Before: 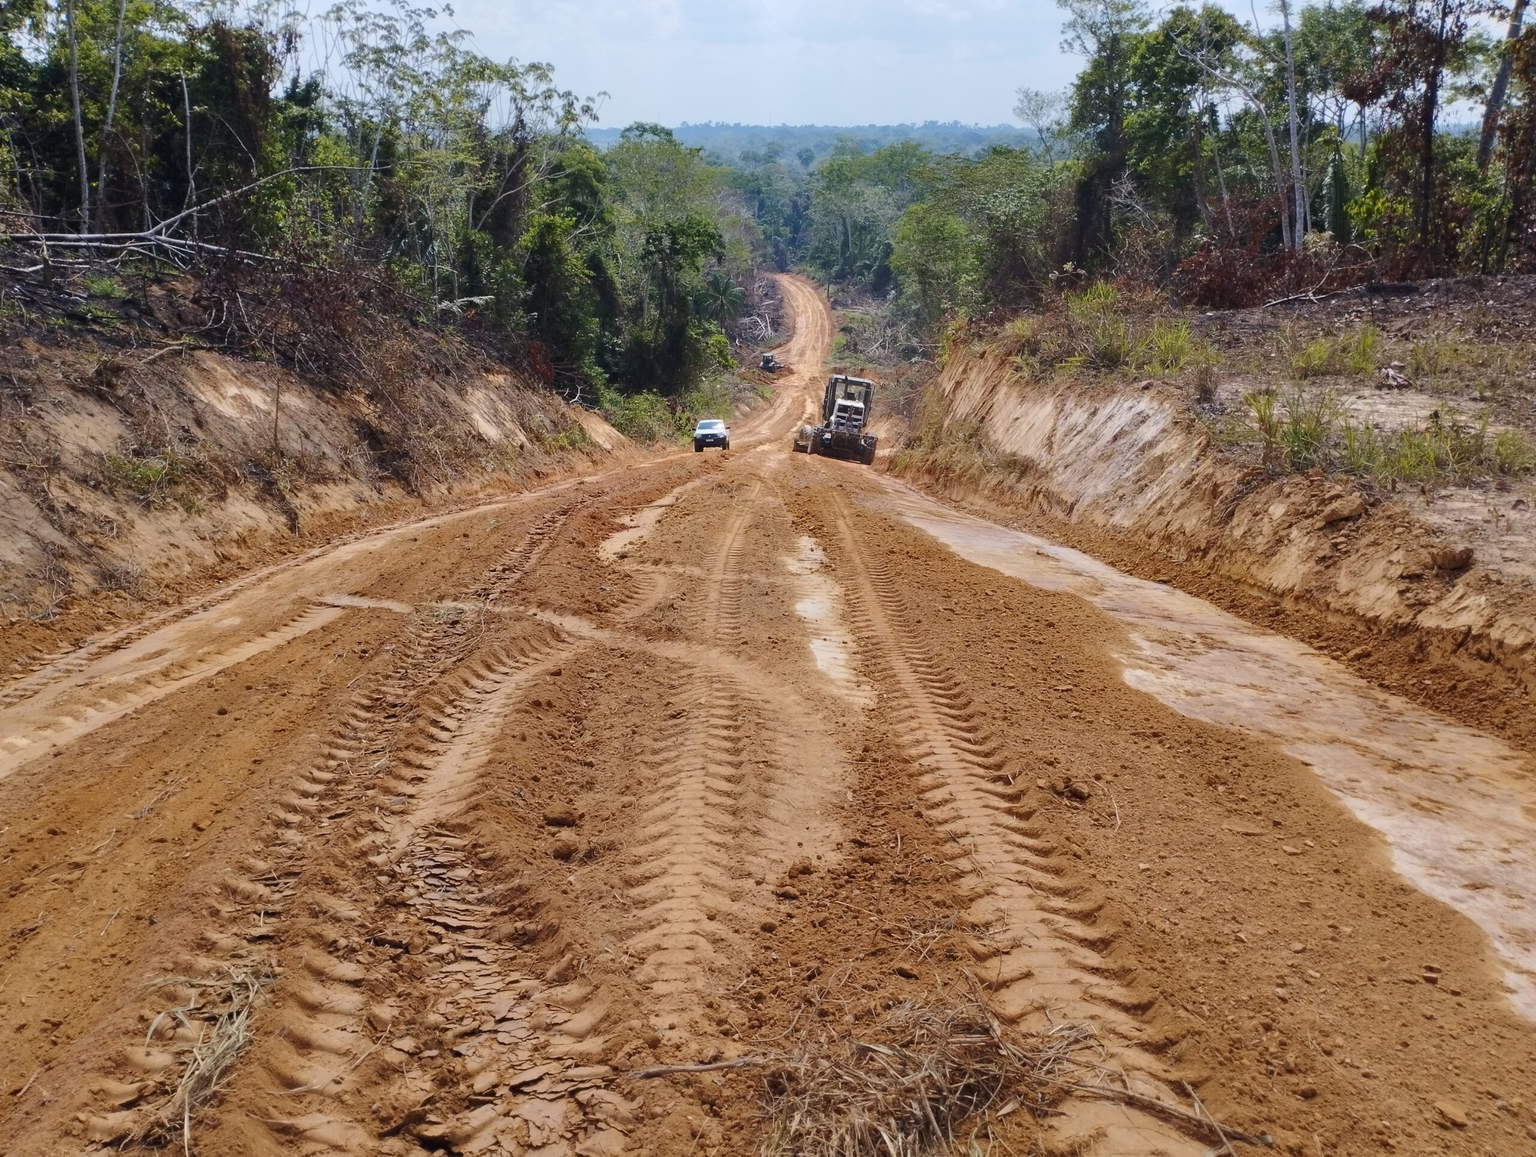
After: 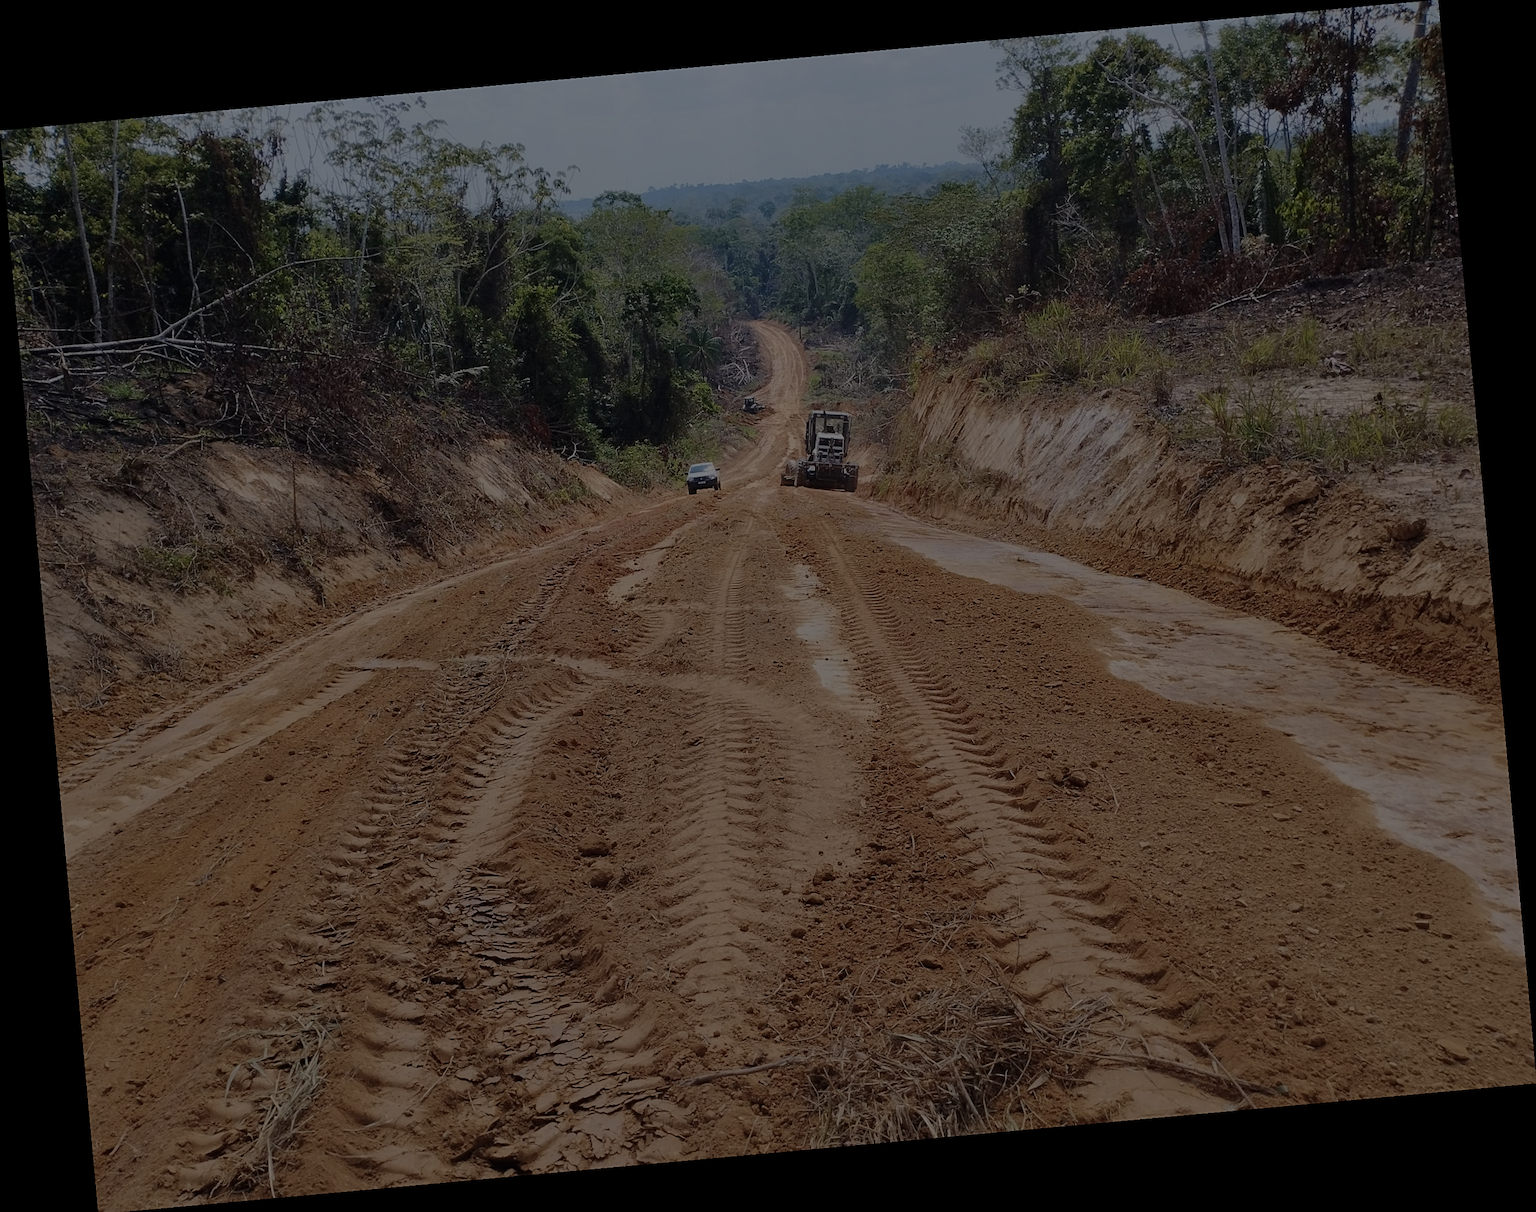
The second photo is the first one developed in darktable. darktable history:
color balance rgb: perceptual brilliance grading › global brilliance -48.39%
rotate and perspective: rotation -5.2°, automatic cropping off
sharpen: on, module defaults
